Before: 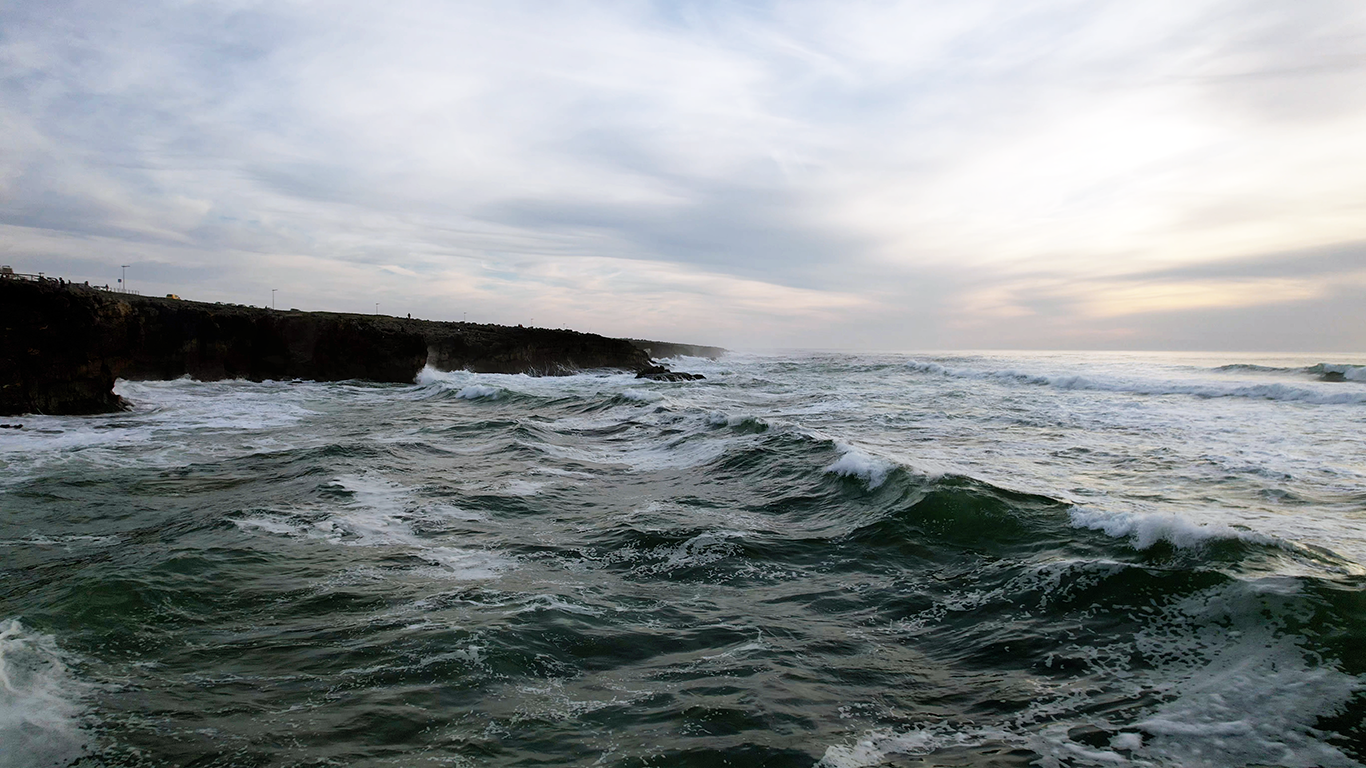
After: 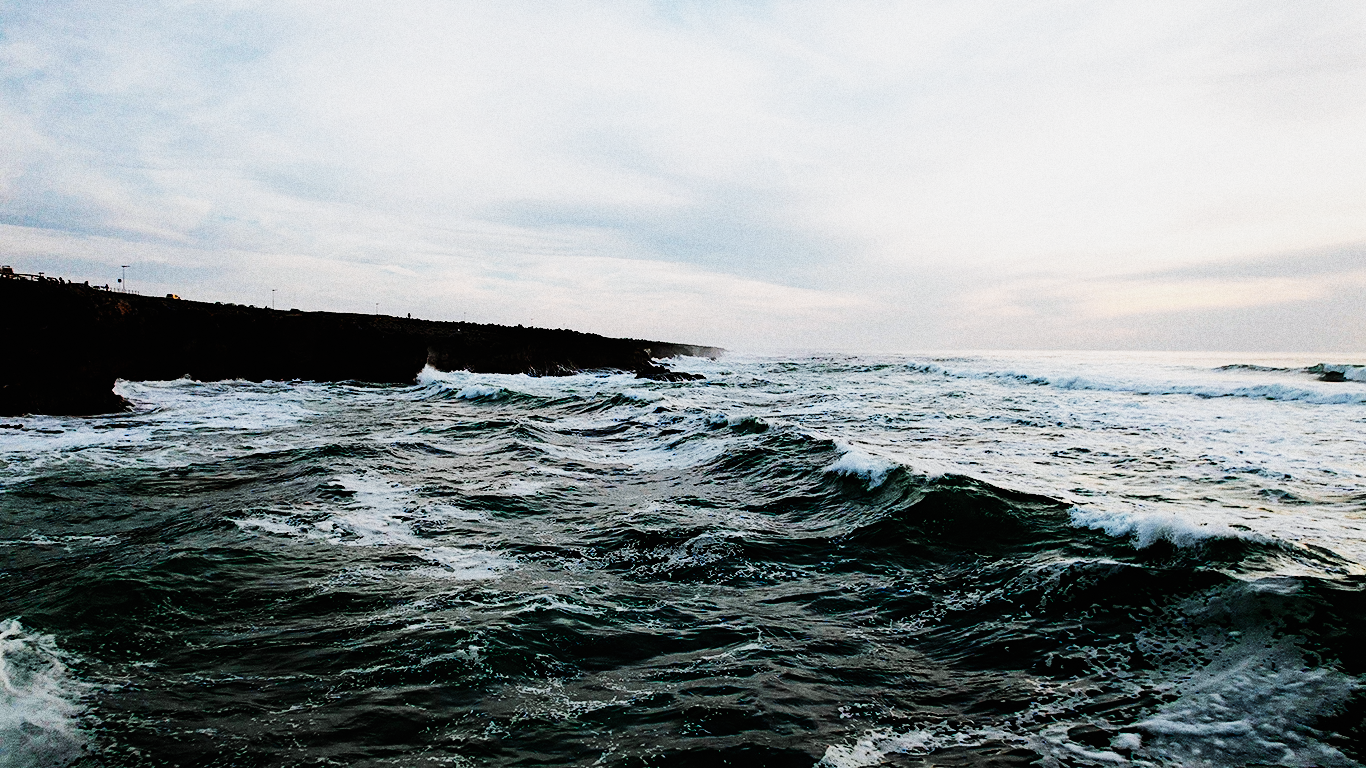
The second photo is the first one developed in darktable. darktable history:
color balance rgb: global offset › luminance 0.71%, perceptual saturation grading › global saturation -11.5%, perceptual brilliance grading › highlights 17.77%, perceptual brilliance grading › mid-tones 31.71%, perceptual brilliance grading › shadows -31.01%, global vibrance 50%
color equalizer "japanese film stock": saturation › orange 1.18, saturation › yellow 0.72, saturation › blue 1.06, hue › orange -18.53, hue › yellow 20.48, hue › green -0.98, hue › blue -10.73, brightness › orange 1.06, brightness › yellow 0.737, brightness › blue 0.905, node placement 8°
diffuse or sharpen "sharpen demosaicing: AA filter": edge sensitivity 1, 1st order anisotropy 100%, 2nd order anisotropy 100%, 3rd order anisotropy 100%, 4th order anisotropy 100%, 1st order speed -25%, 2nd order speed -25%, 3rd order speed -25%, 4th order speed -25%
grain "silver grain": coarseness 0.09 ISO, strength 40%
sigmoid: contrast 1.8, skew -0.2, preserve hue 0%, red attenuation 0.1, red rotation 0.035, green attenuation 0.1, green rotation -0.017, blue attenuation 0.15, blue rotation -0.052, base primaries Rec2020
exposure "magic lantern defaults": compensate highlight preservation false
